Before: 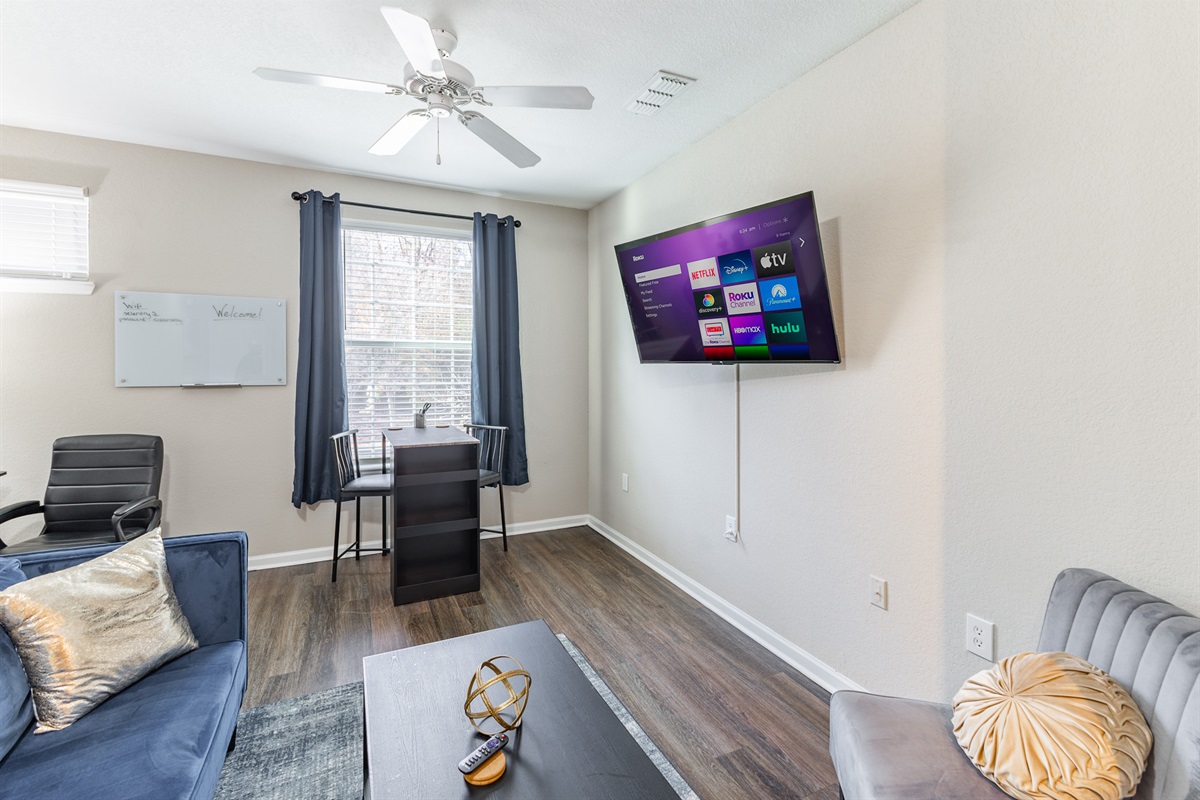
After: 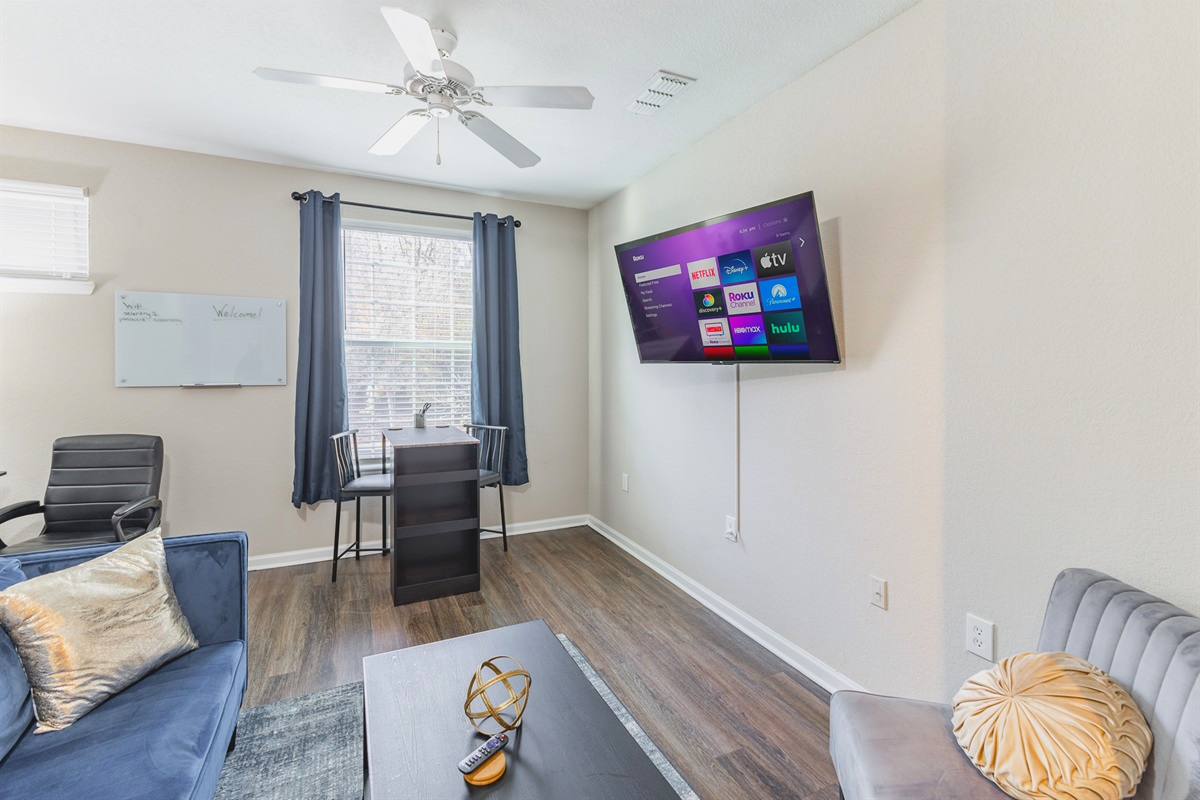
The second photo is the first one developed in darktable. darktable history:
contrast brightness saturation: contrast -0.096, brightness 0.05, saturation 0.084
